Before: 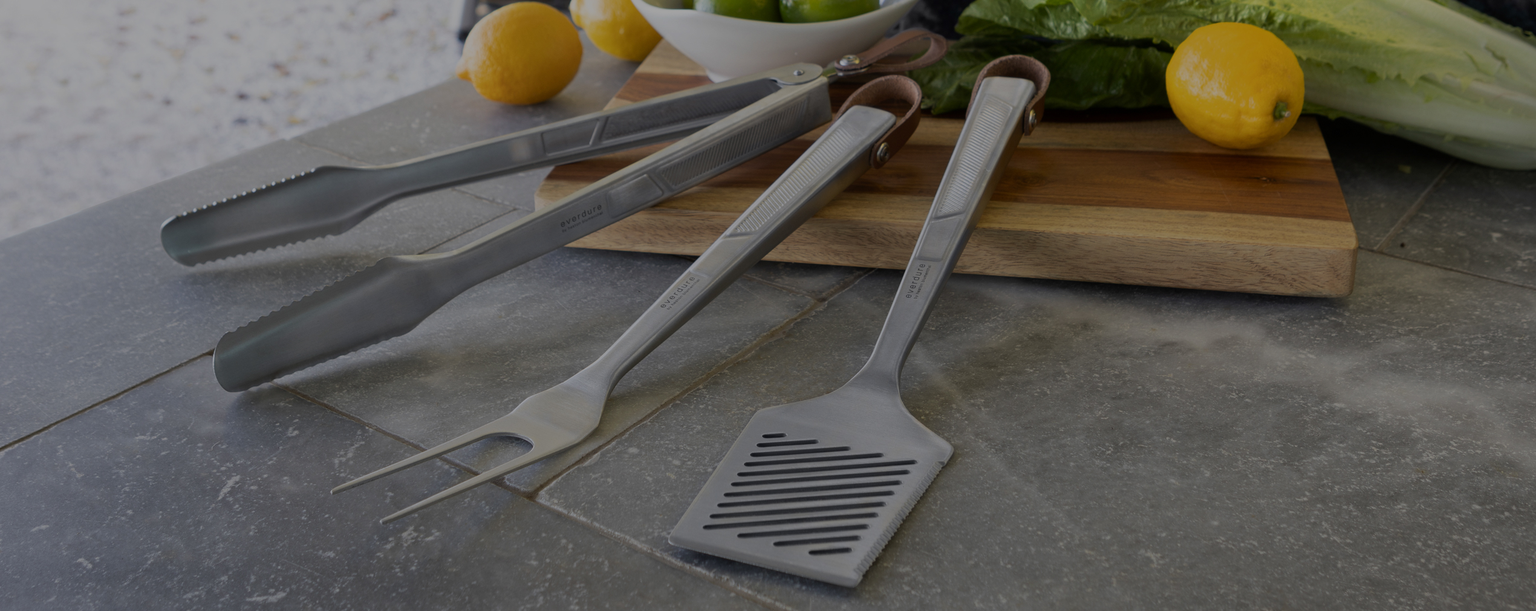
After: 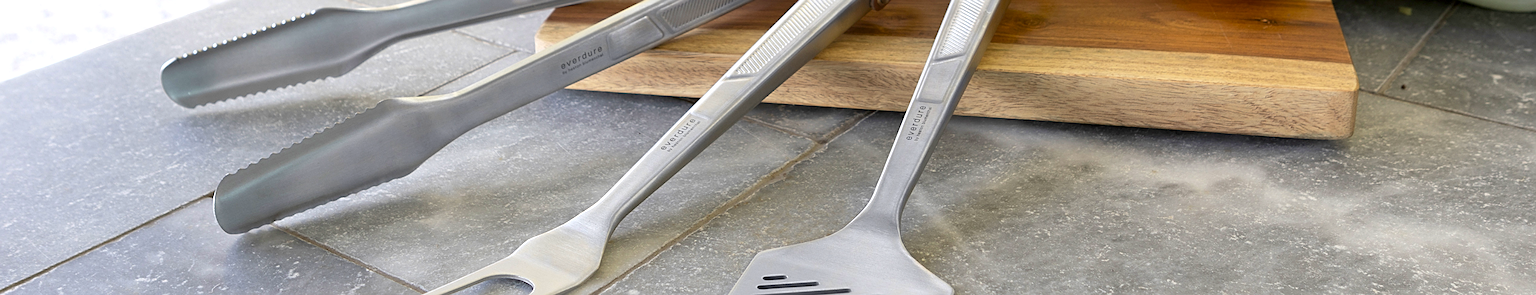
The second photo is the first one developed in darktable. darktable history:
sharpen: on, module defaults
crop and rotate: top 26.056%, bottom 25.543%
exposure: black level correction 0.001, exposure 1.84 EV, compensate highlight preservation false
